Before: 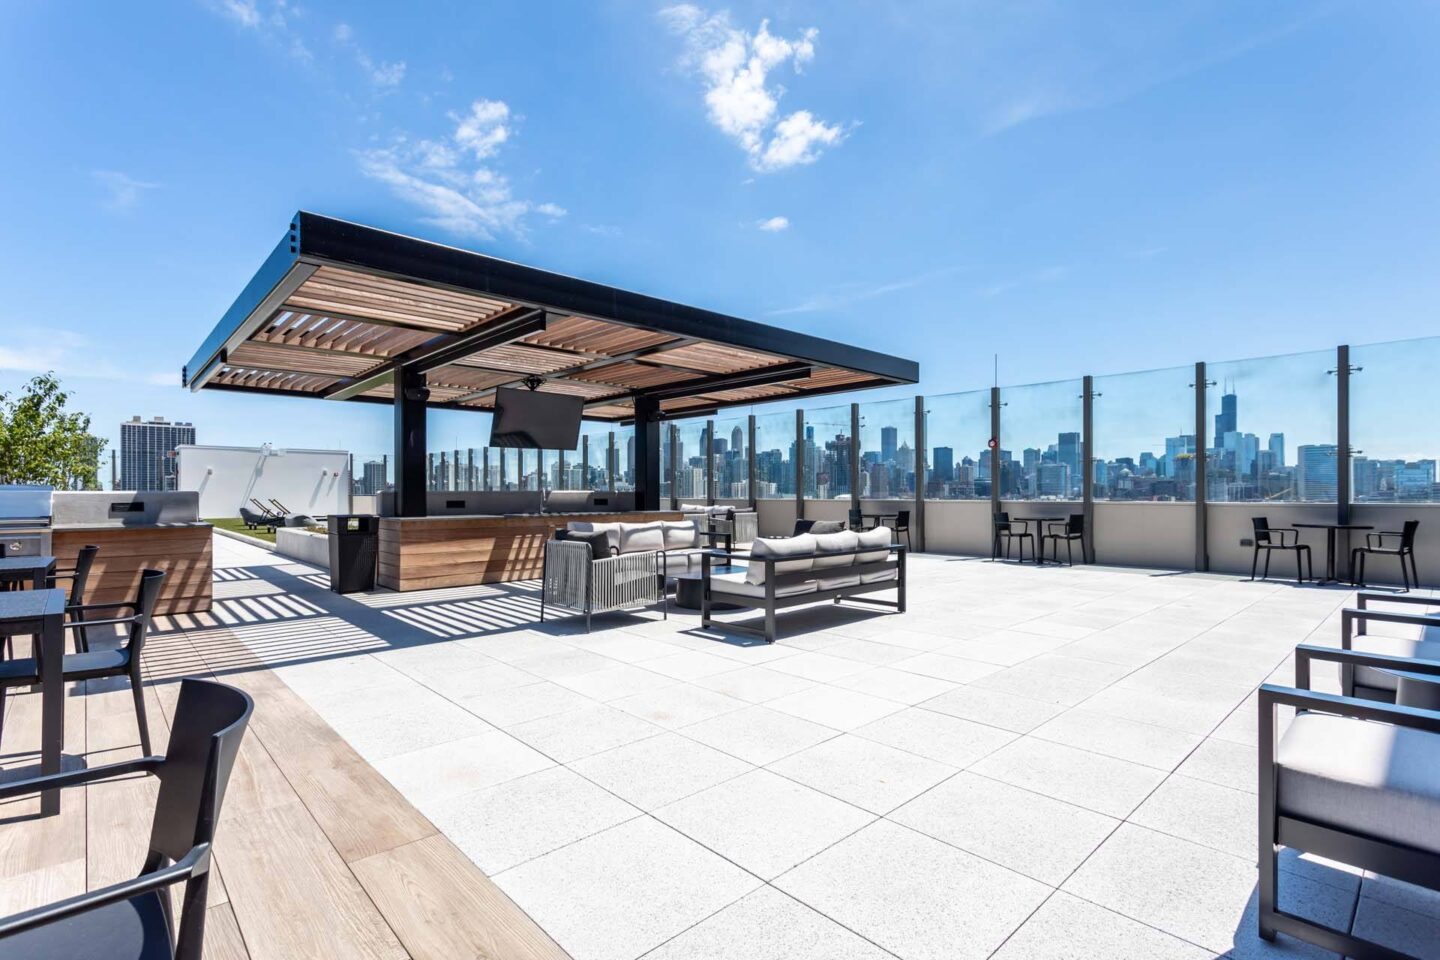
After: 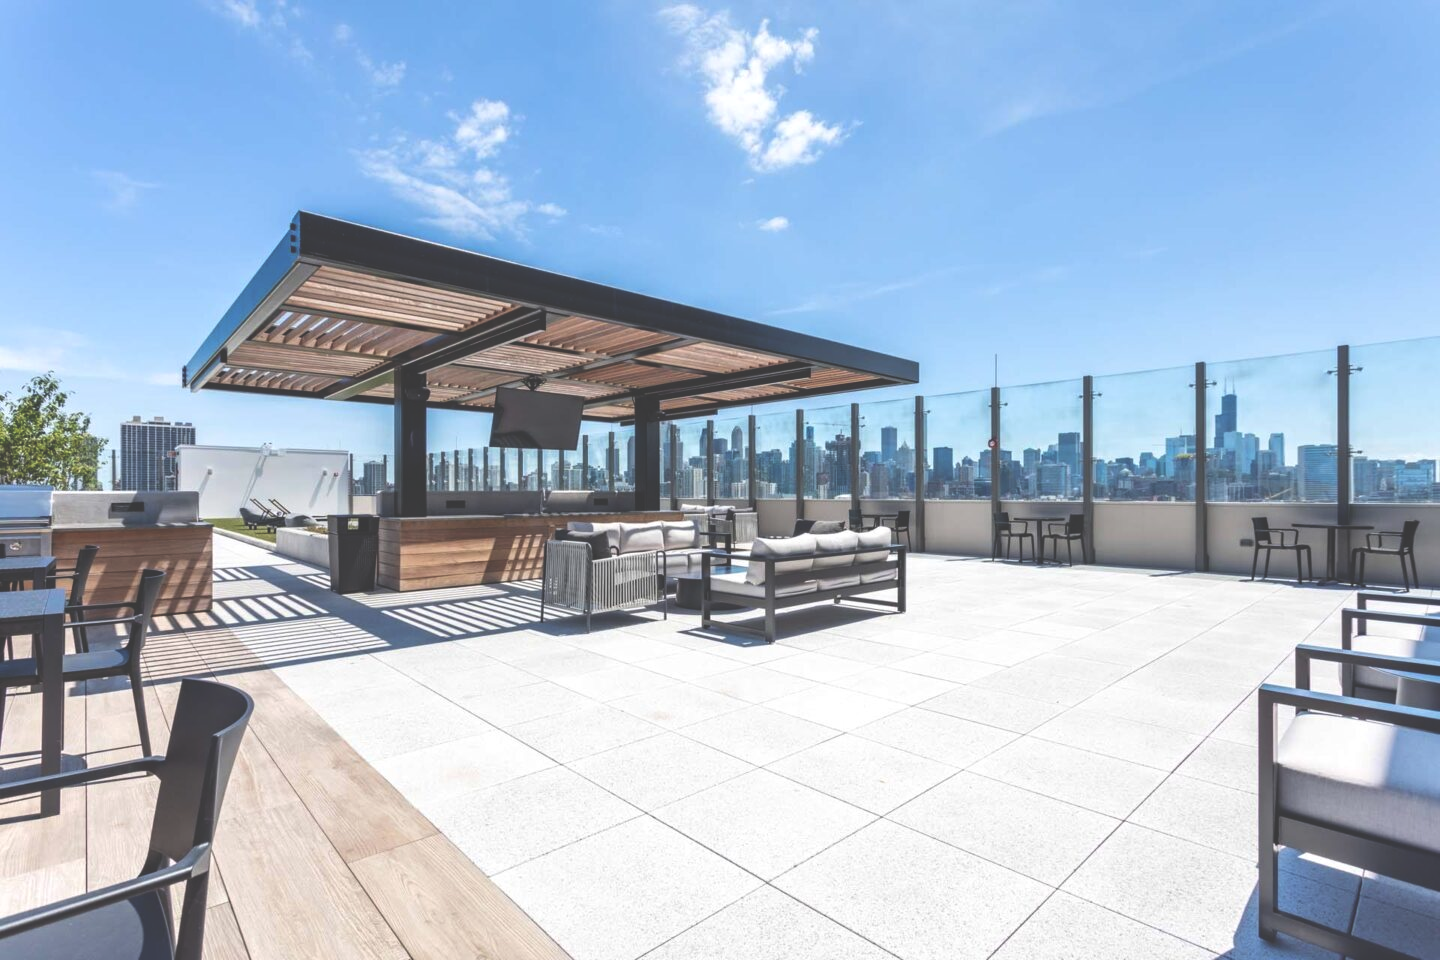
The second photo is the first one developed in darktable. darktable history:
exposure: black level correction -0.04, exposure 0.06 EV, compensate highlight preservation false
